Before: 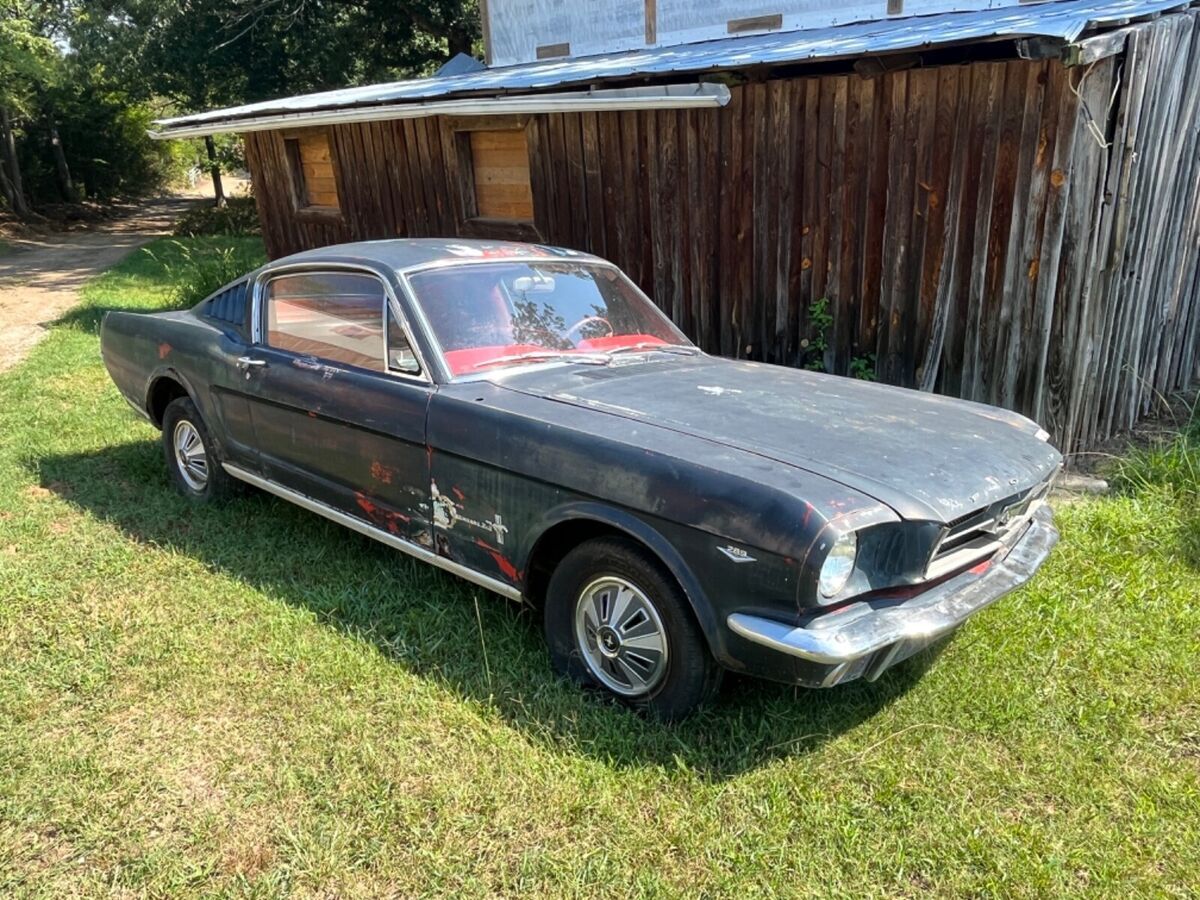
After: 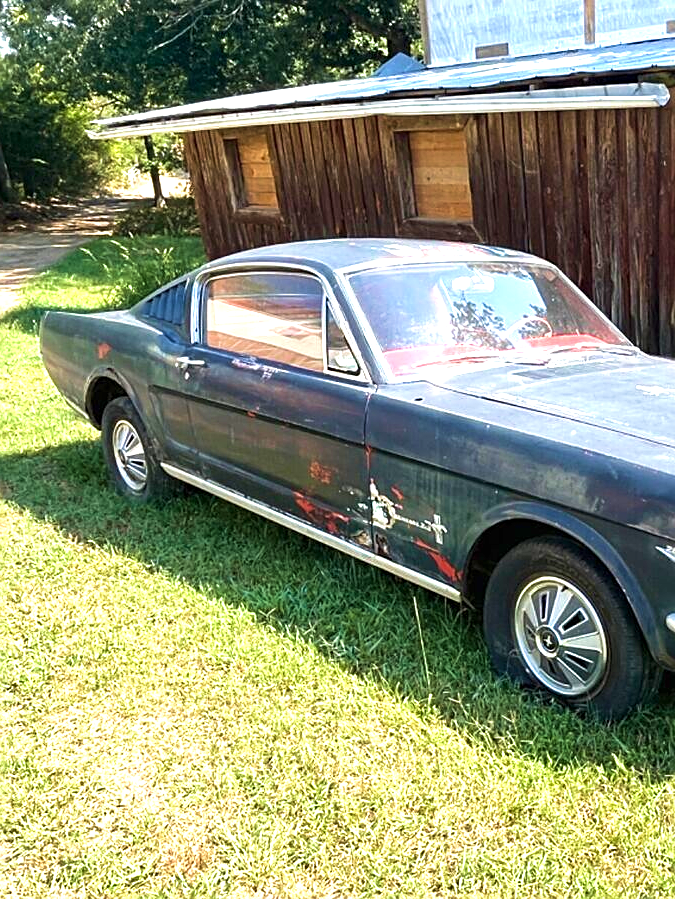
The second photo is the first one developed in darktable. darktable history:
sharpen: on, module defaults
crop: left 5.114%, right 38.589%
velvia: strength 36.57%
exposure: black level correction 0, exposure 1.1 EV, compensate highlight preservation false
